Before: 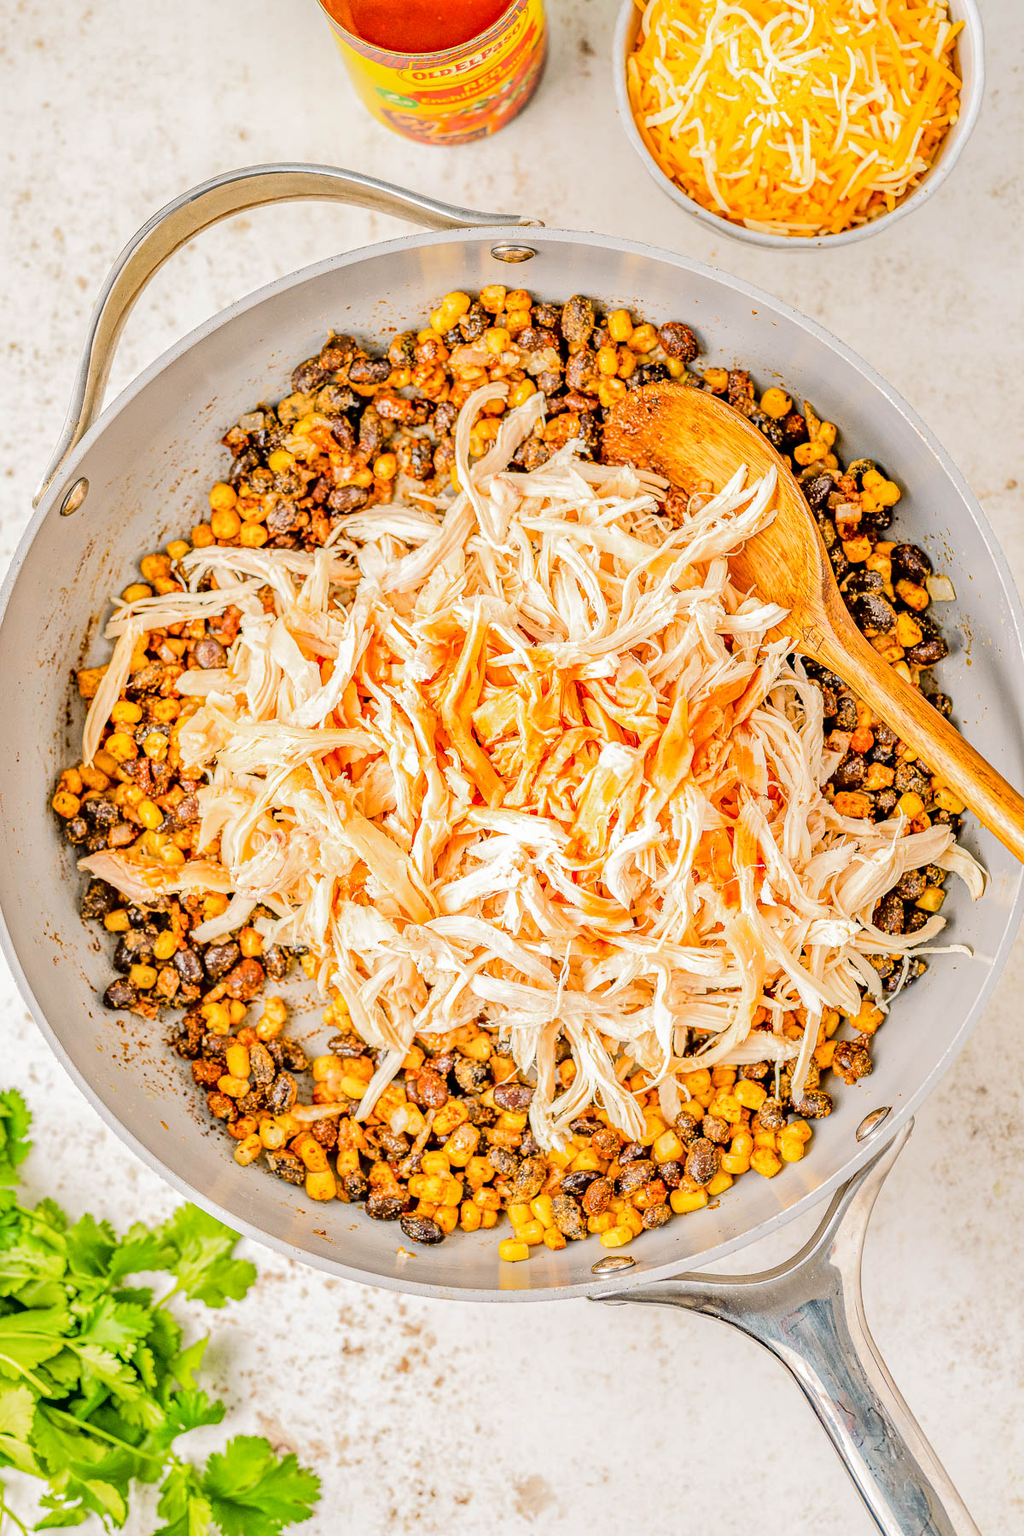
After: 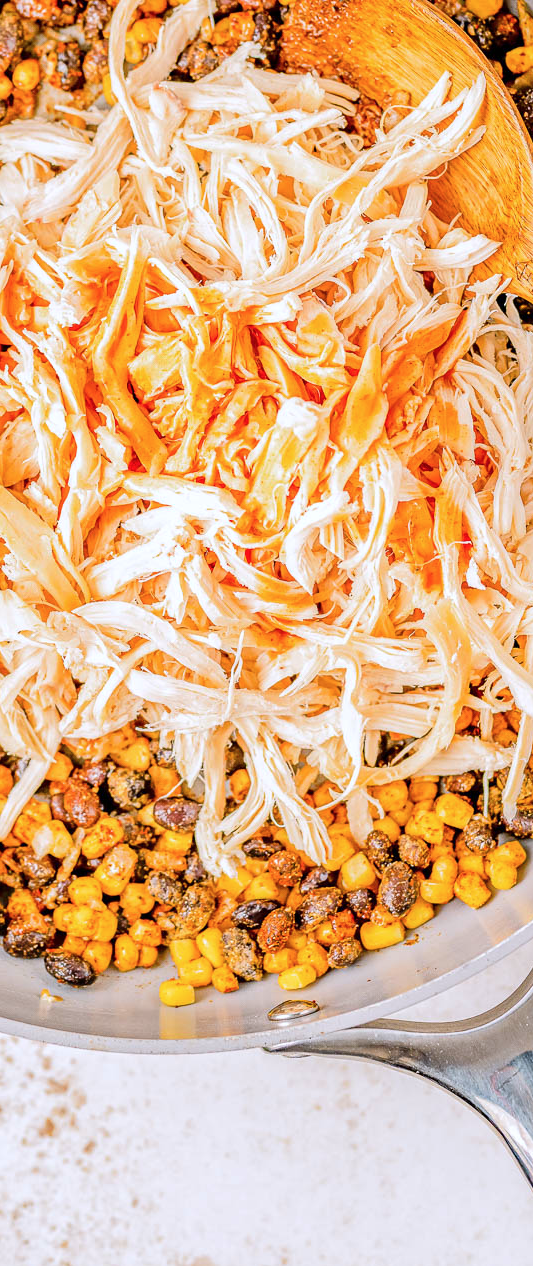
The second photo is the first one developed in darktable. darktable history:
crop: left 35.432%, top 26.233%, right 20.145%, bottom 3.432%
color calibration: illuminant as shot in camera, x 0.358, y 0.373, temperature 4628.91 K
